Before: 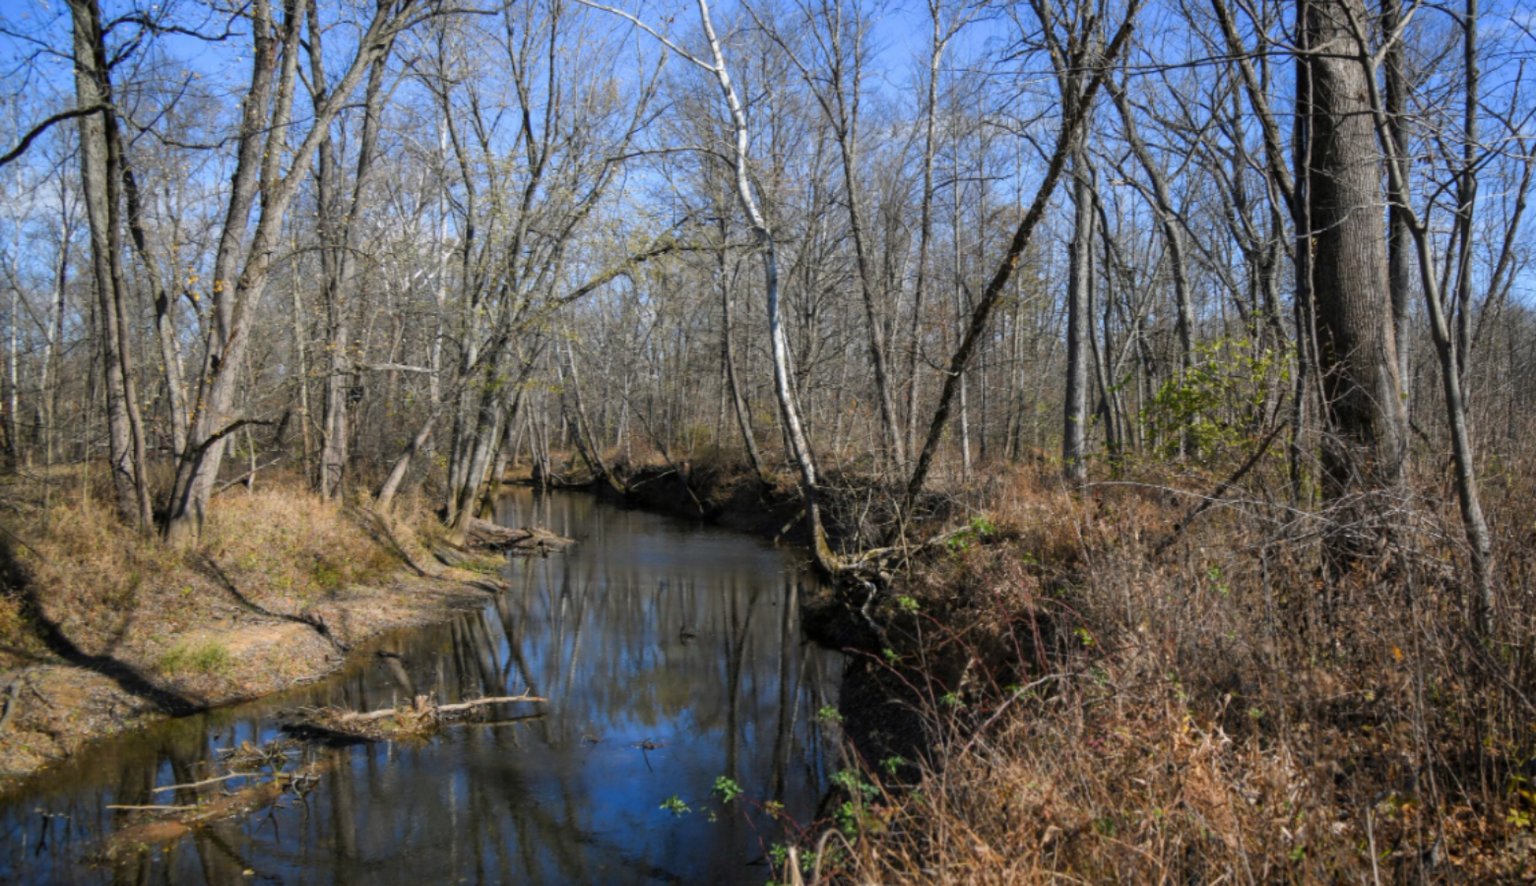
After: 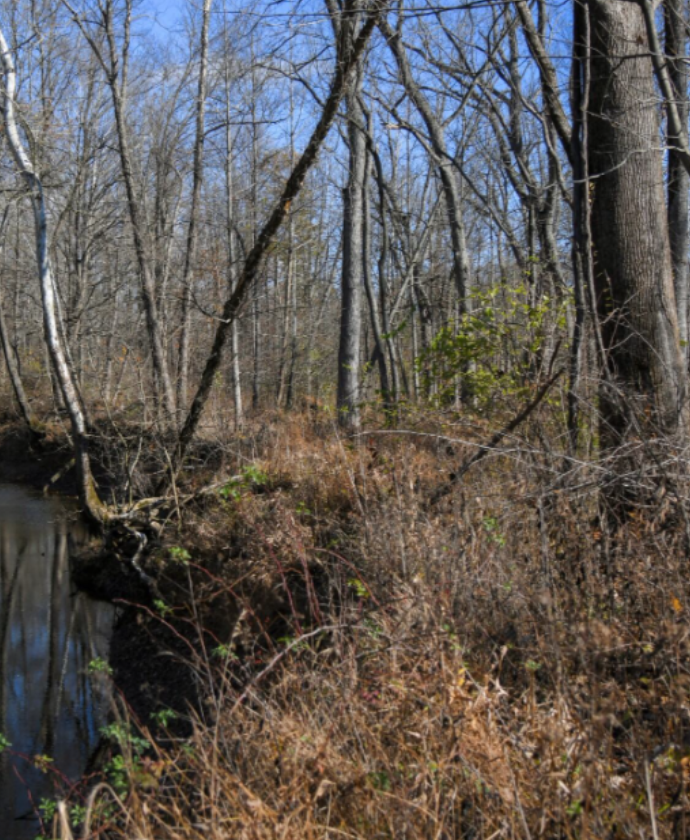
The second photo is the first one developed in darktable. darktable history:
crop: left 47.628%, top 6.643%, right 7.874%
color zones: curves: ch0 [(0.25, 0.5) (0.428, 0.473) (0.75, 0.5)]; ch1 [(0.243, 0.479) (0.398, 0.452) (0.75, 0.5)]
